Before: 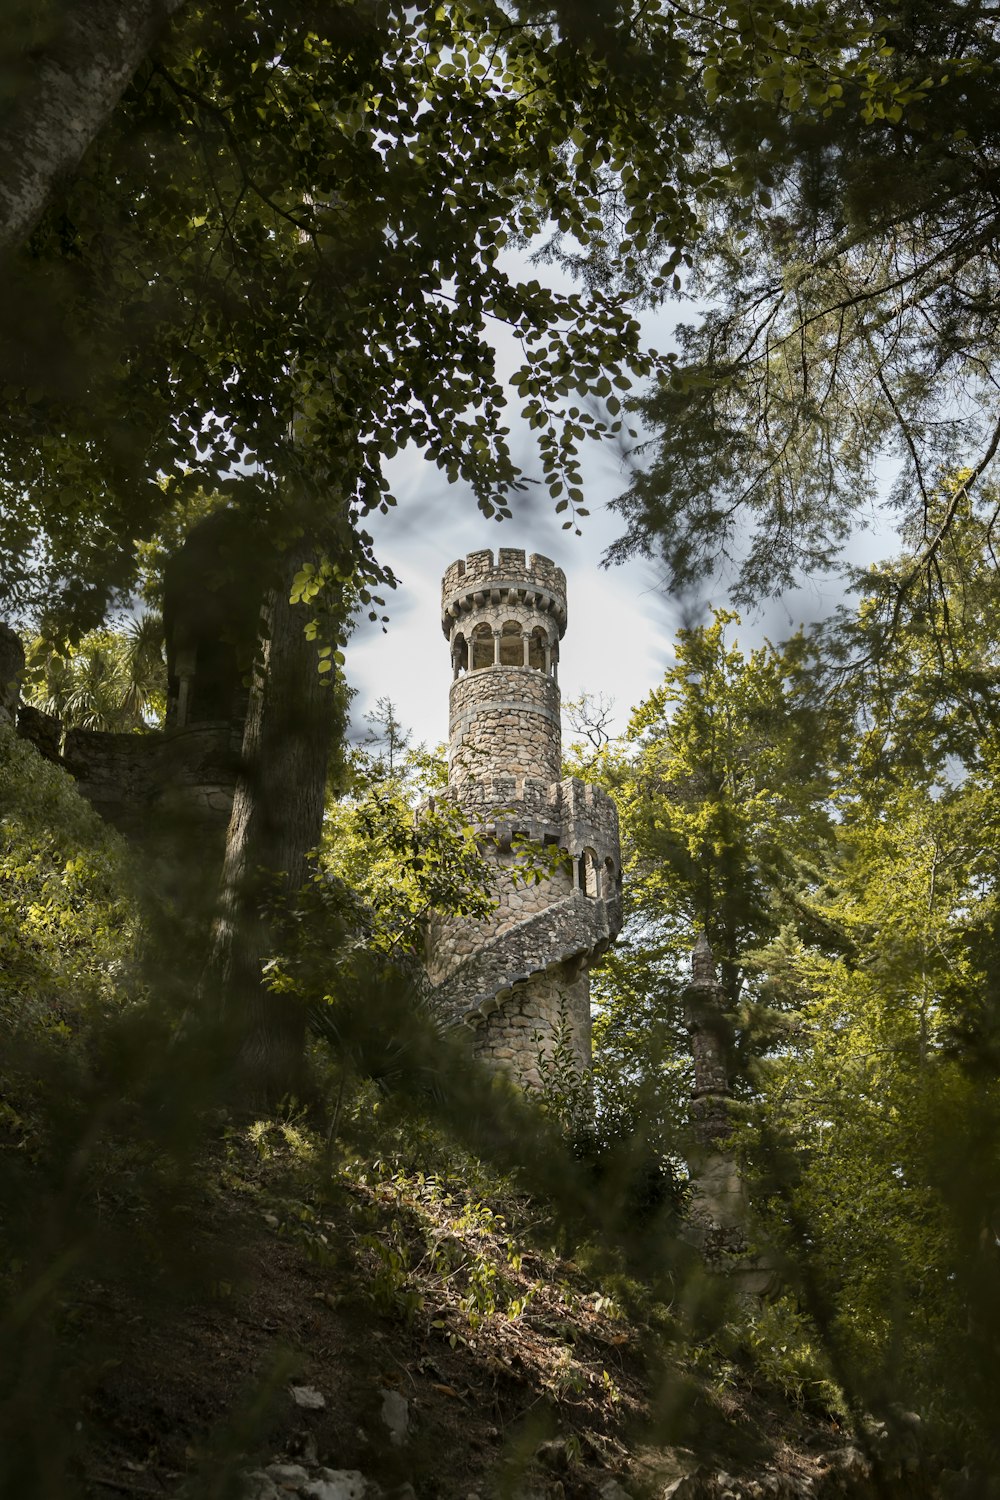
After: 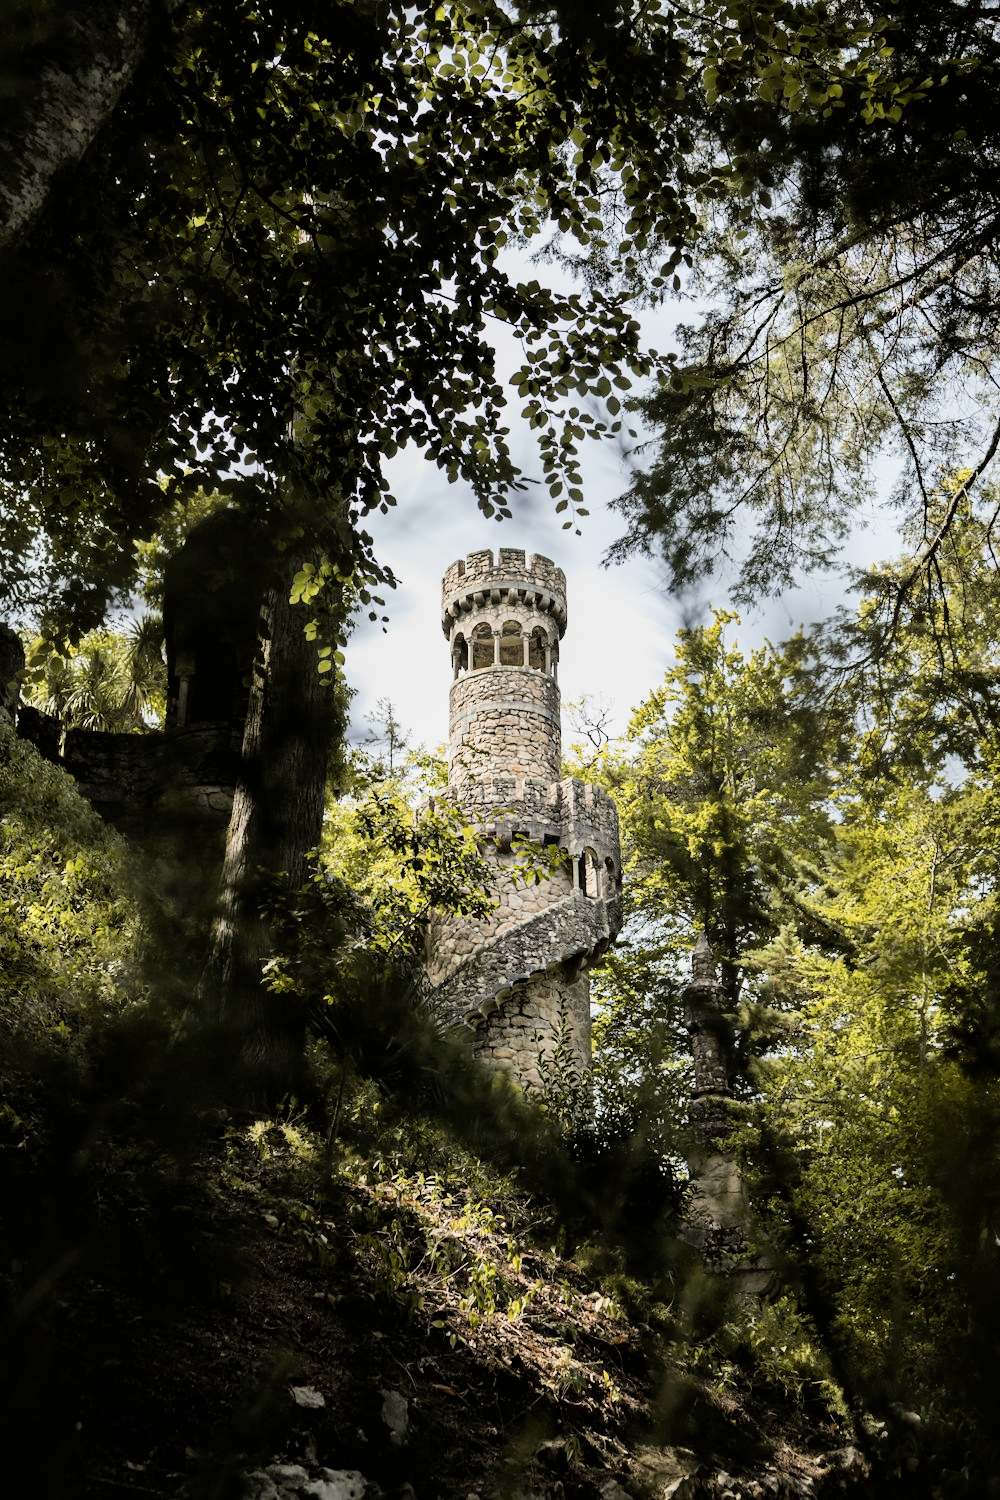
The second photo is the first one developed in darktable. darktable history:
filmic rgb: black relative exposure -5.07 EV, white relative exposure 3.97 EV, hardness 2.88, contrast 1.3, highlights saturation mix -11.09%
exposure: black level correction 0, exposure 0.691 EV, compensate exposure bias true, compensate highlight preservation false
